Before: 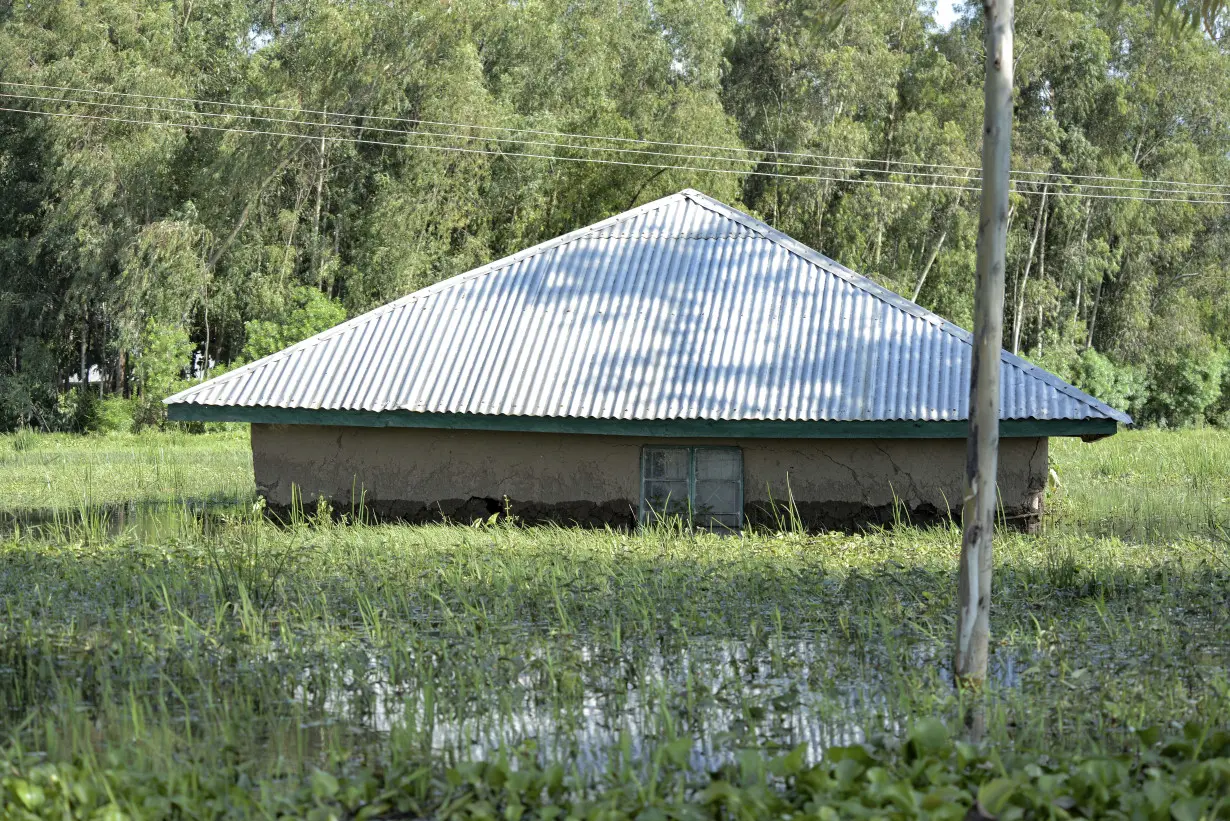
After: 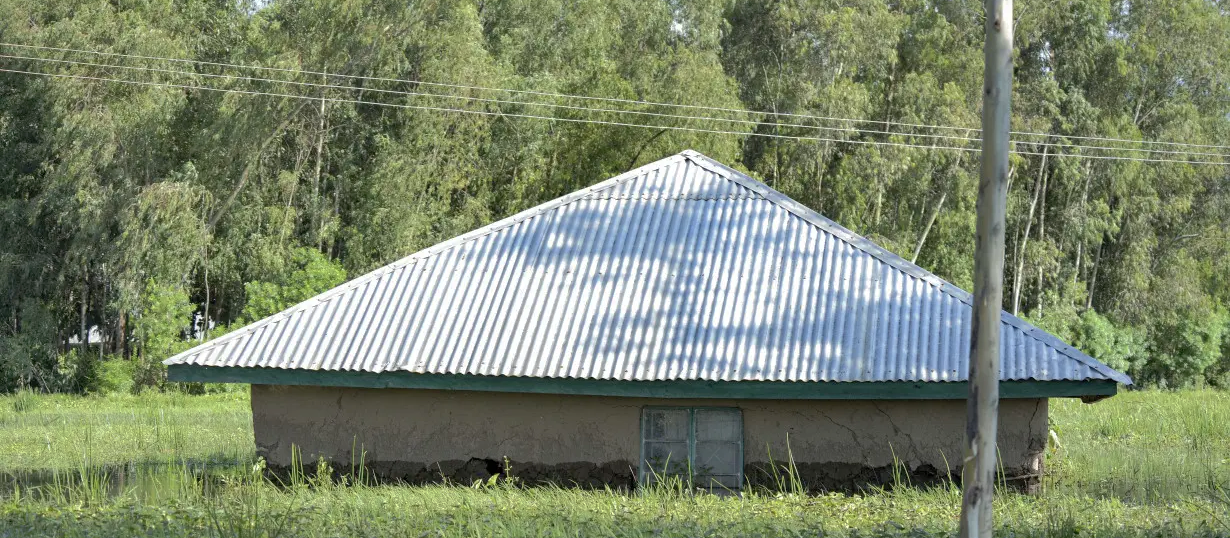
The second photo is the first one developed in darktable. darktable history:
shadows and highlights: on, module defaults
crop and rotate: top 4.848%, bottom 29.503%
